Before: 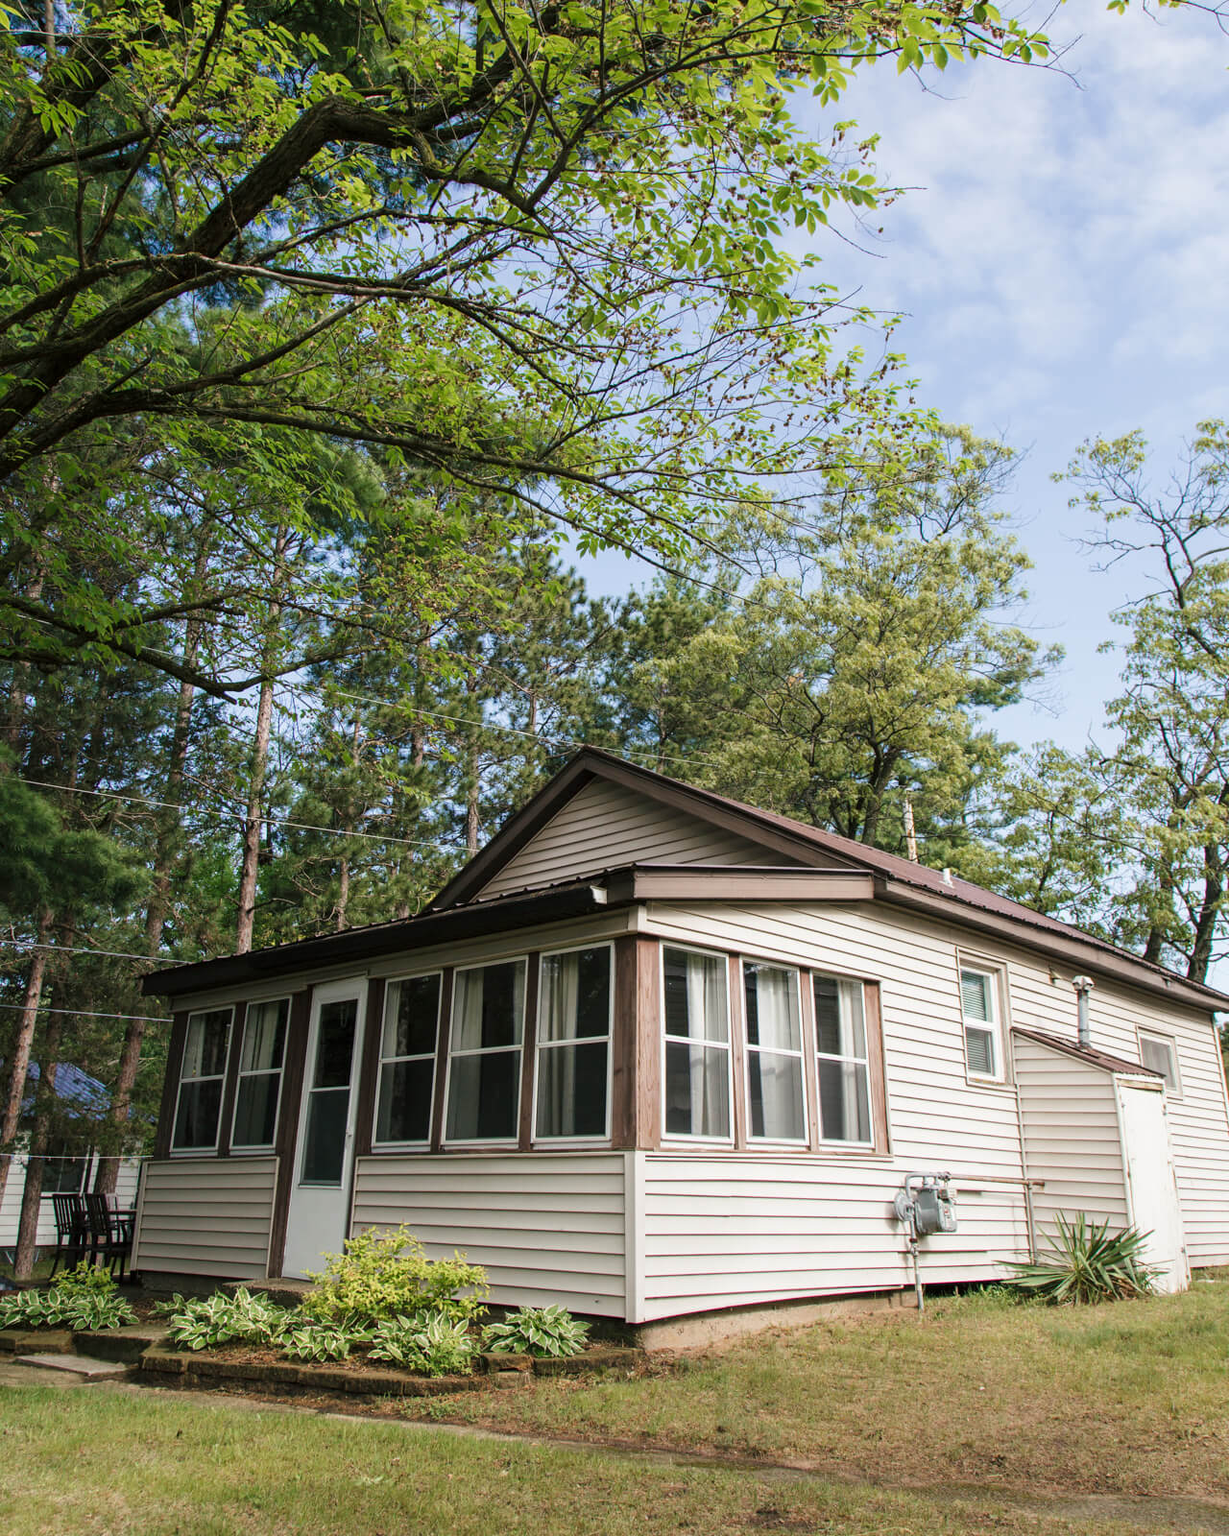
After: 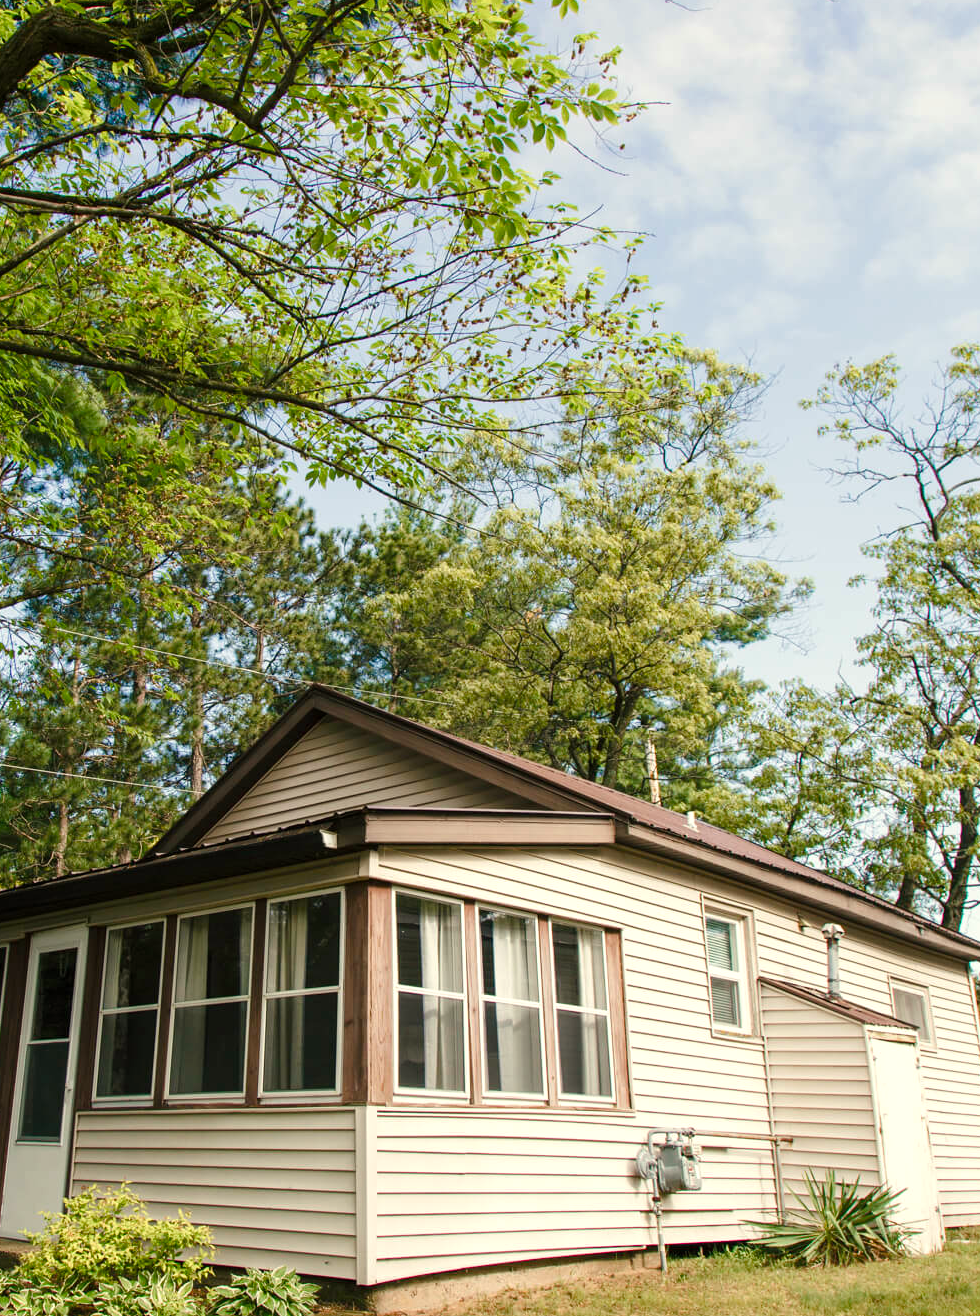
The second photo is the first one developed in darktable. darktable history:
color balance rgb: linear chroma grading › shadows 32%, linear chroma grading › global chroma -2%, linear chroma grading › mid-tones 4%, perceptual saturation grading › global saturation -2%, perceptual saturation grading › highlights -8%, perceptual saturation grading › mid-tones 8%, perceptual saturation grading › shadows 4%, perceptual brilliance grading › highlights 8%, perceptual brilliance grading › mid-tones 4%, perceptual brilliance grading › shadows 2%, global vibrance 16%, saturation formula JzAzBz (2021)
crop: left 23.095%, top 5.827%, bottom 11.854%
white balance: red 1.029, blue 0.92
